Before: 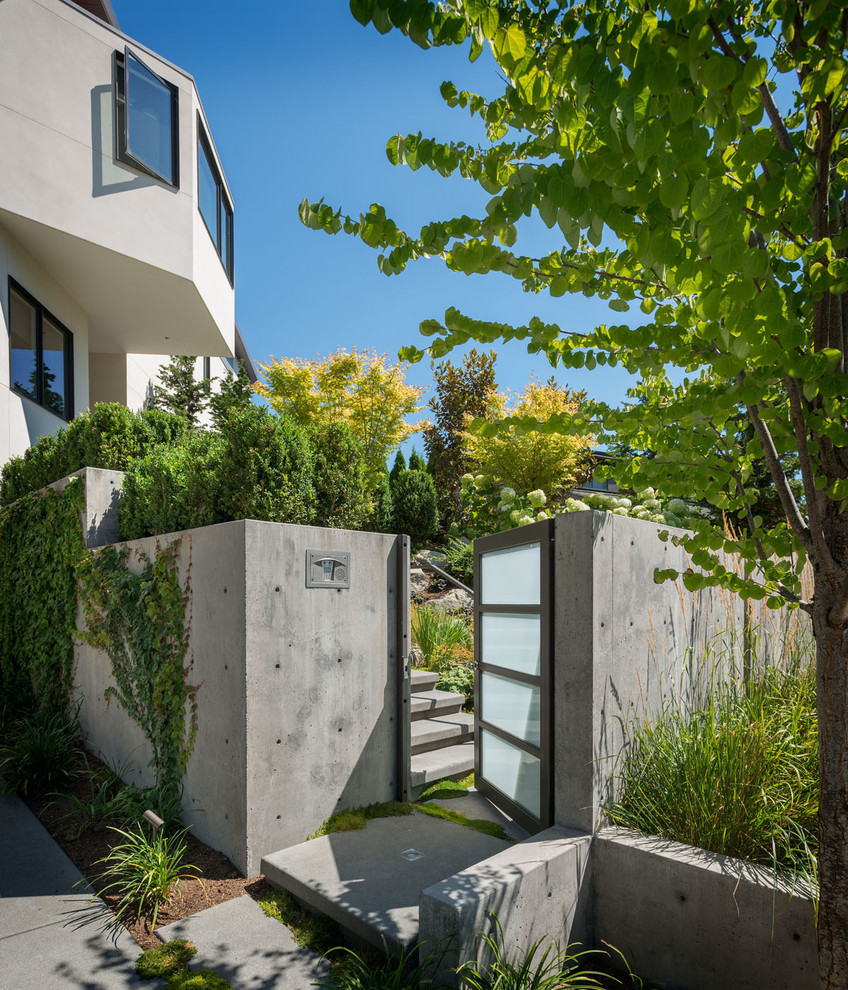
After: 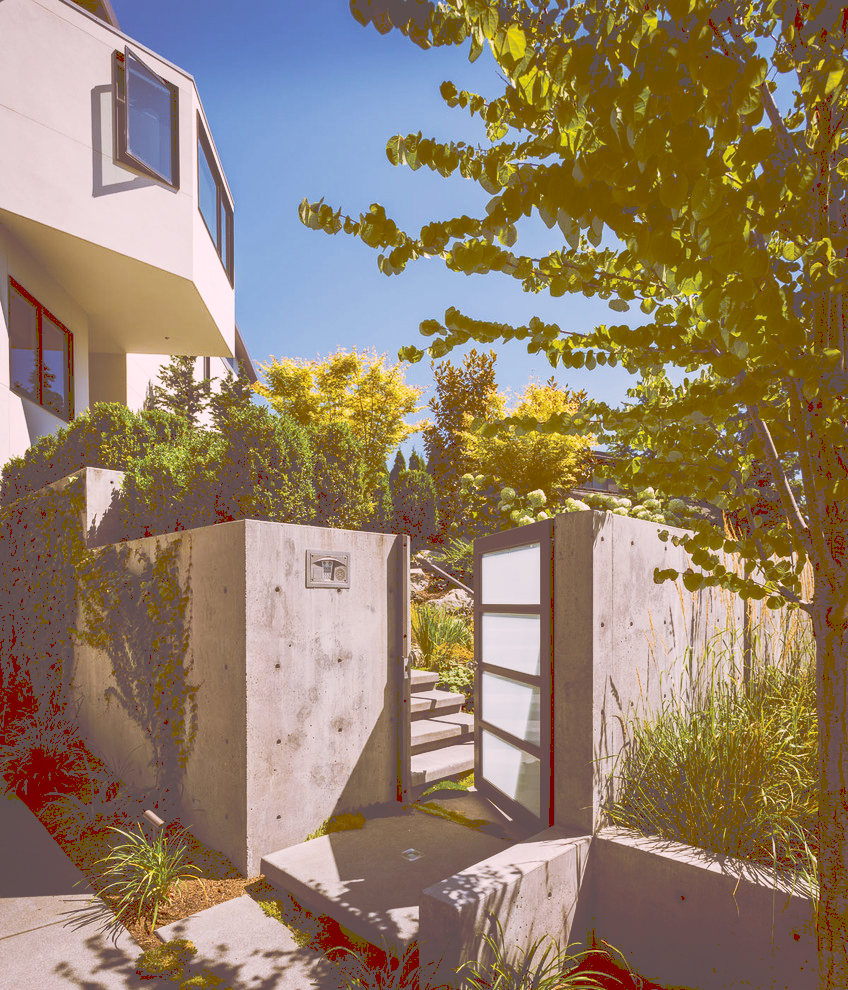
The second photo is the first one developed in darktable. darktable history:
tone curve: curves: ch0 [(0, 0) (0.003, 0.334) (0.011, 0.338) (0.025, 0.338) (0.044, 0.338) (0.069, 0.339) (0.1, 0.342) (0.136, 0.343) (0.177, 0.349) (0.224, 0.36) (0.277, 0.385) (0.335, 0.42) (0.399, 0.465) (0.468, 0.535) (0.543, 0.632) (0.623, 0.73) (0.709, 0.814) (0.801, 0.879) (0.898, 0.935) (1, 1)], preserve colors none
color look up table: target L [96.46, 94.93, 93.58, 89.1, 80.97, 77.63, 70.95, 73.93, 65.95, 59.81, 57.85, 52.67, 48.4, 41.92, 37.83, 15.49, 10.17, 78.82, 59.85, 69.66, 61.51, 49.31, 58.82, 43.89, 54.31, 43.32, 36.43, 24.92, 30.77, 20.65, 17.08, 86.48, 79.15, 70.1, 57.57, 51.92, 60.81, 49.4, 43.93, 33.77, 31.73, 26.61, 19.24, 11.36, 84.14, 74.1, 61.72, 43.22, 30.8], target a [12.74, 2.975, -16.42, -13.48, -43.06, -58.11, -34.9, -15.68, -13.85, 4.382, -8.882, -24.54, -23.92, -3.328, -7.587, 36.94, 45.81, 21.21, 47.51, 25.75, 35.38, 64.32, 20.44, 77.18, 31.66, 29.83, 57.7, 73.01, 19.64, 51.92, 59.01, 27.07, 17.11, 53.58, 16.06, 68.26, 36.06, 38.76, 13.07, 32.19, 64.62, 49.27, 30.92, 48.08, -25.43, -0.638, -1.862, -1.782, 0.038], target b [5.225, 31.43, 75.5, 4.226, 31, 49.71, 85.07, 10.26, 42.7, 102.35, 5.346, 17.9, 82.7, 71.61, 64.42, 26.1, 16.93, 30.76, 8.225, 44.23, 105.2, 83.5, 8.265, 10.68, 92.8, 60.9, 62.22, 42.27, 52.29, 34.99, 28.77, -11.6, -3.625, -40.22, -28.82, -13.05, -51.63, -19.32, -3.563, -54.77, -53.23, -28.69, -0.004, 18.79, -18.76, -21.72, -47.24, -25.2, 10.03], num patches 49
